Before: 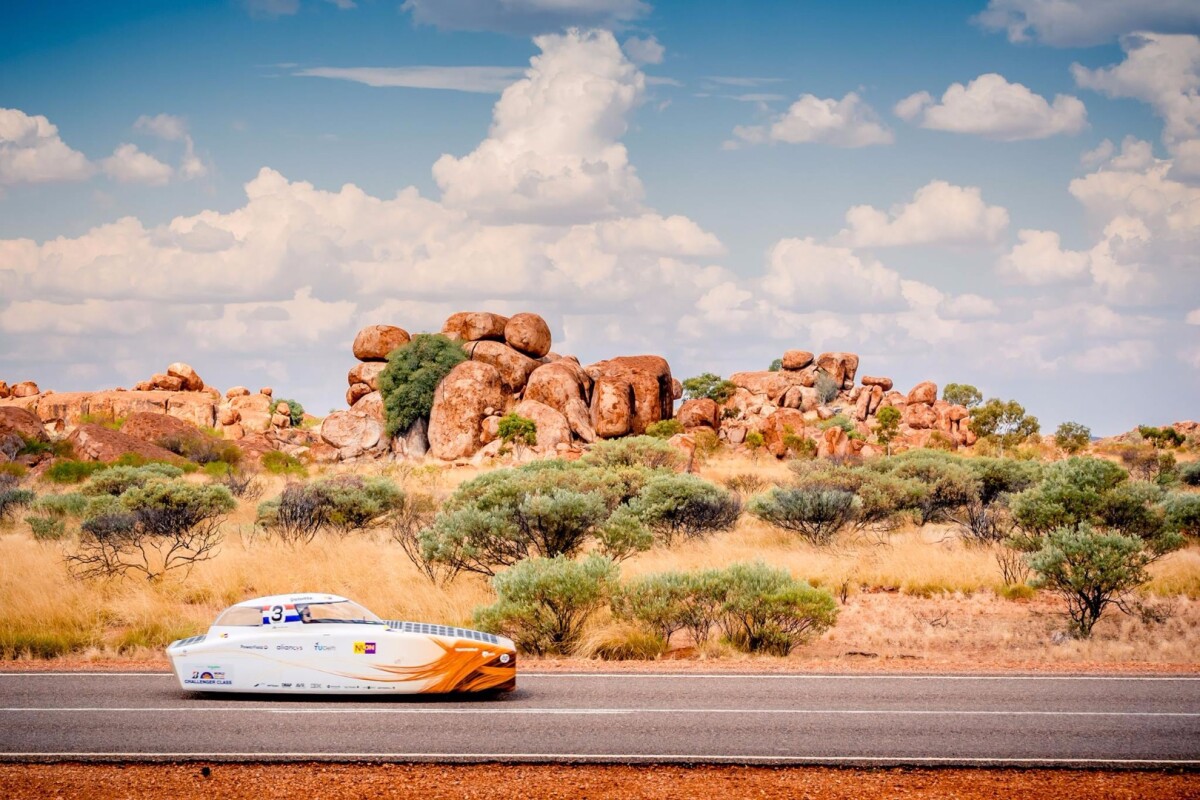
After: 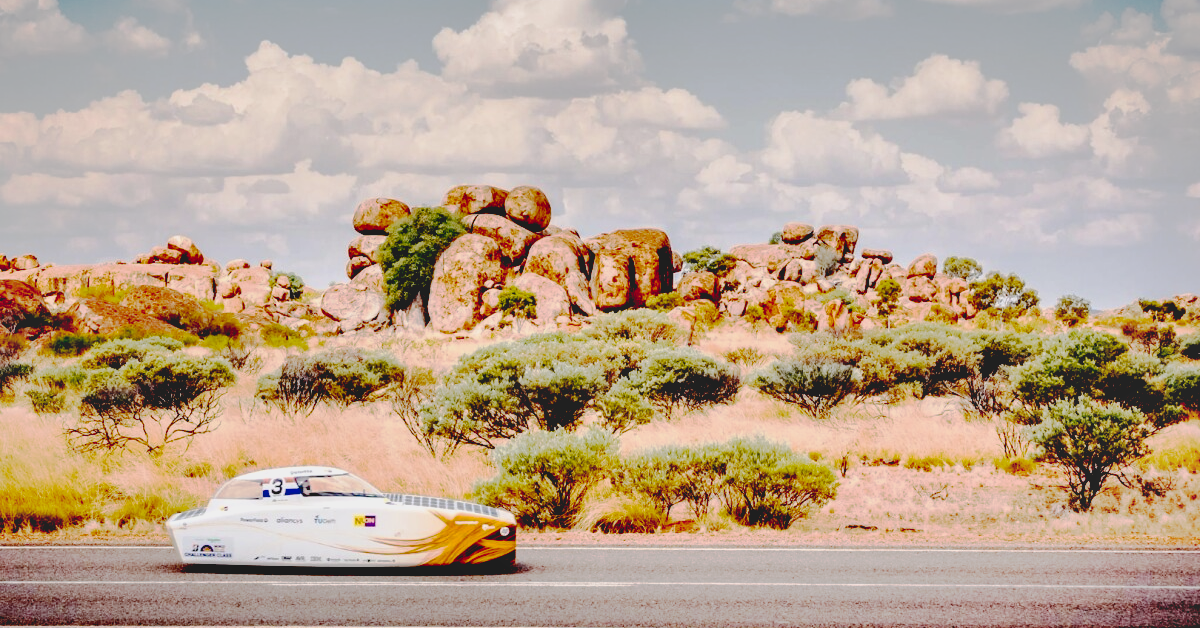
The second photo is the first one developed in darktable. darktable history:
tone curve: curves: ch0 [(0, 0) (0.23, 0.205) (0.486, 0.52) (0.822, 0.825) (0.994, 0.955)]; ch1 [(0, 0) (0.226, 0.261) (0.379, 0.442) (0.469, 0.472) (0.495, 0.495) (0.514, 0.504) (0.561, 0.568) (0.59, 0.612) (1, 1)]; ch2 [(0, 0) (0.269, 0.299) (0.459, 0.441) (0.498, 0.499) (0.523, 0.52) (0.586, 0.569) (0.635, 0.617) (0.659, 0.681) (0.718, 0.764) (1, 1)], preserve colors none
shadows and highlights: soften with gaussian
base curve: curves: ch0 [(0.065, 0.026) (0.236, 0.358) (0.53, 0.546) (0.777, 0.841) (0.924, 0.992)], preserve colors none
contrast brightness saturation: contrast 0.11, saturation -0.152
crop and rotate: top 15.962%, bottom 5.487%
